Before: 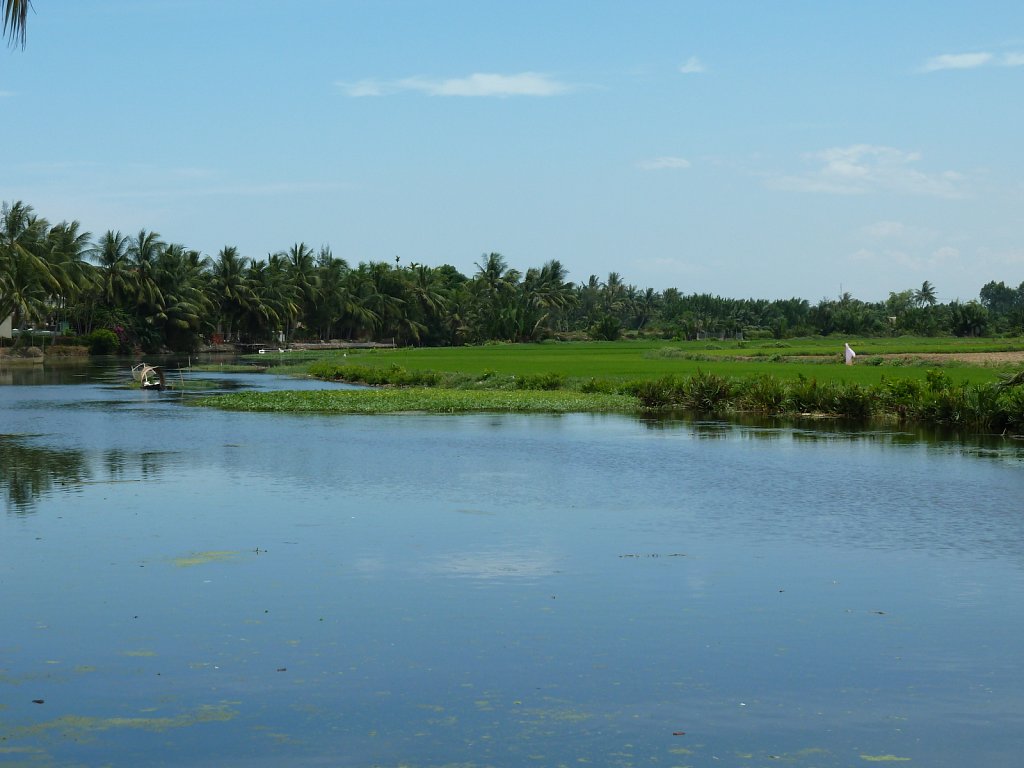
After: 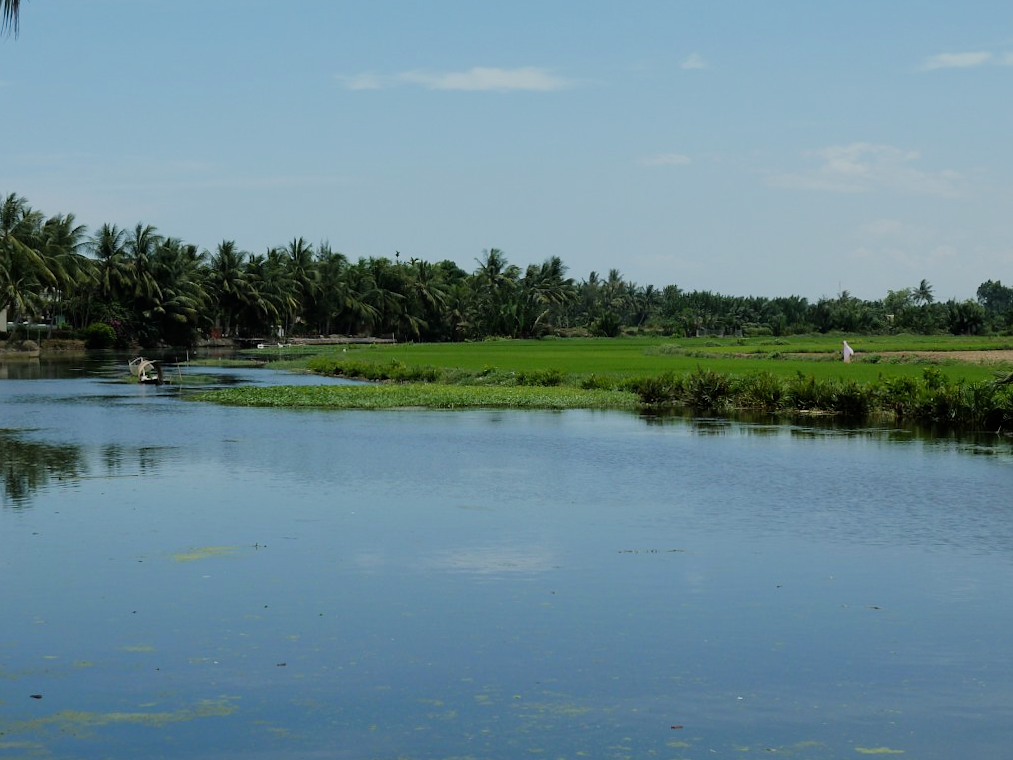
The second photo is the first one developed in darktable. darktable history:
rotate and perspective: rotation 0.174°, lens shift (vertical) 0.013, lens shift (horizontal) 0.019, shear 0.001, automatic cropping original format, crop left 0.007, crop right 0.991, crop top 0.016, crop bottom 0.997
filmic rgb: black relative exposure -7.65 EV, white relative exposure 4.56 EV, hardness 3.61
